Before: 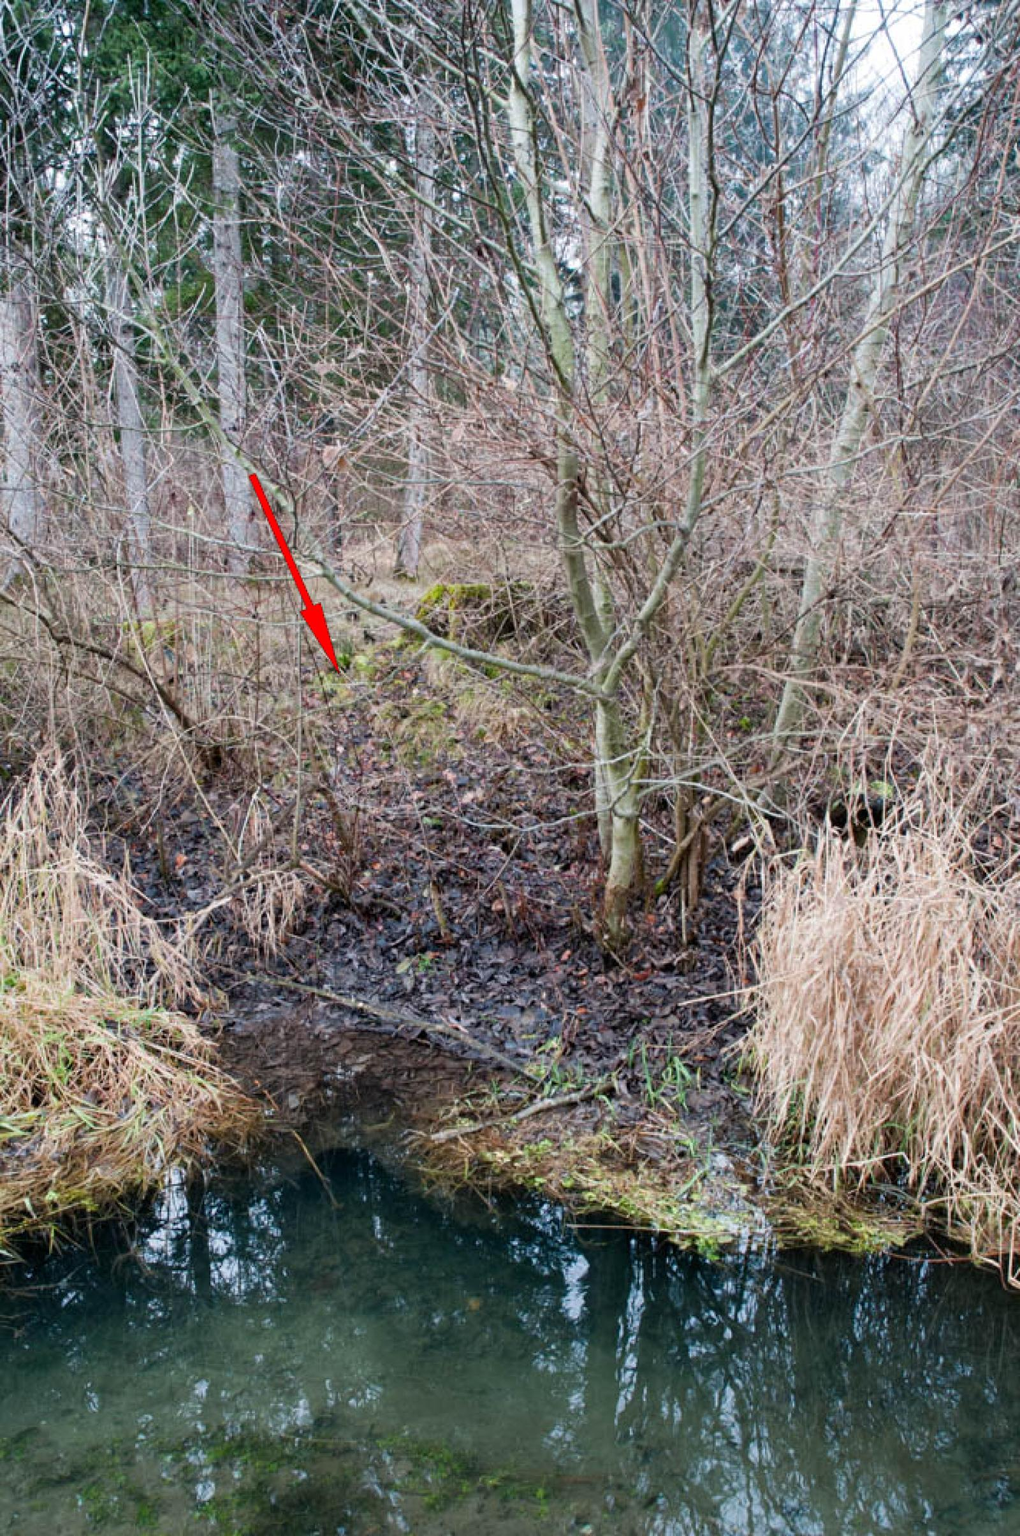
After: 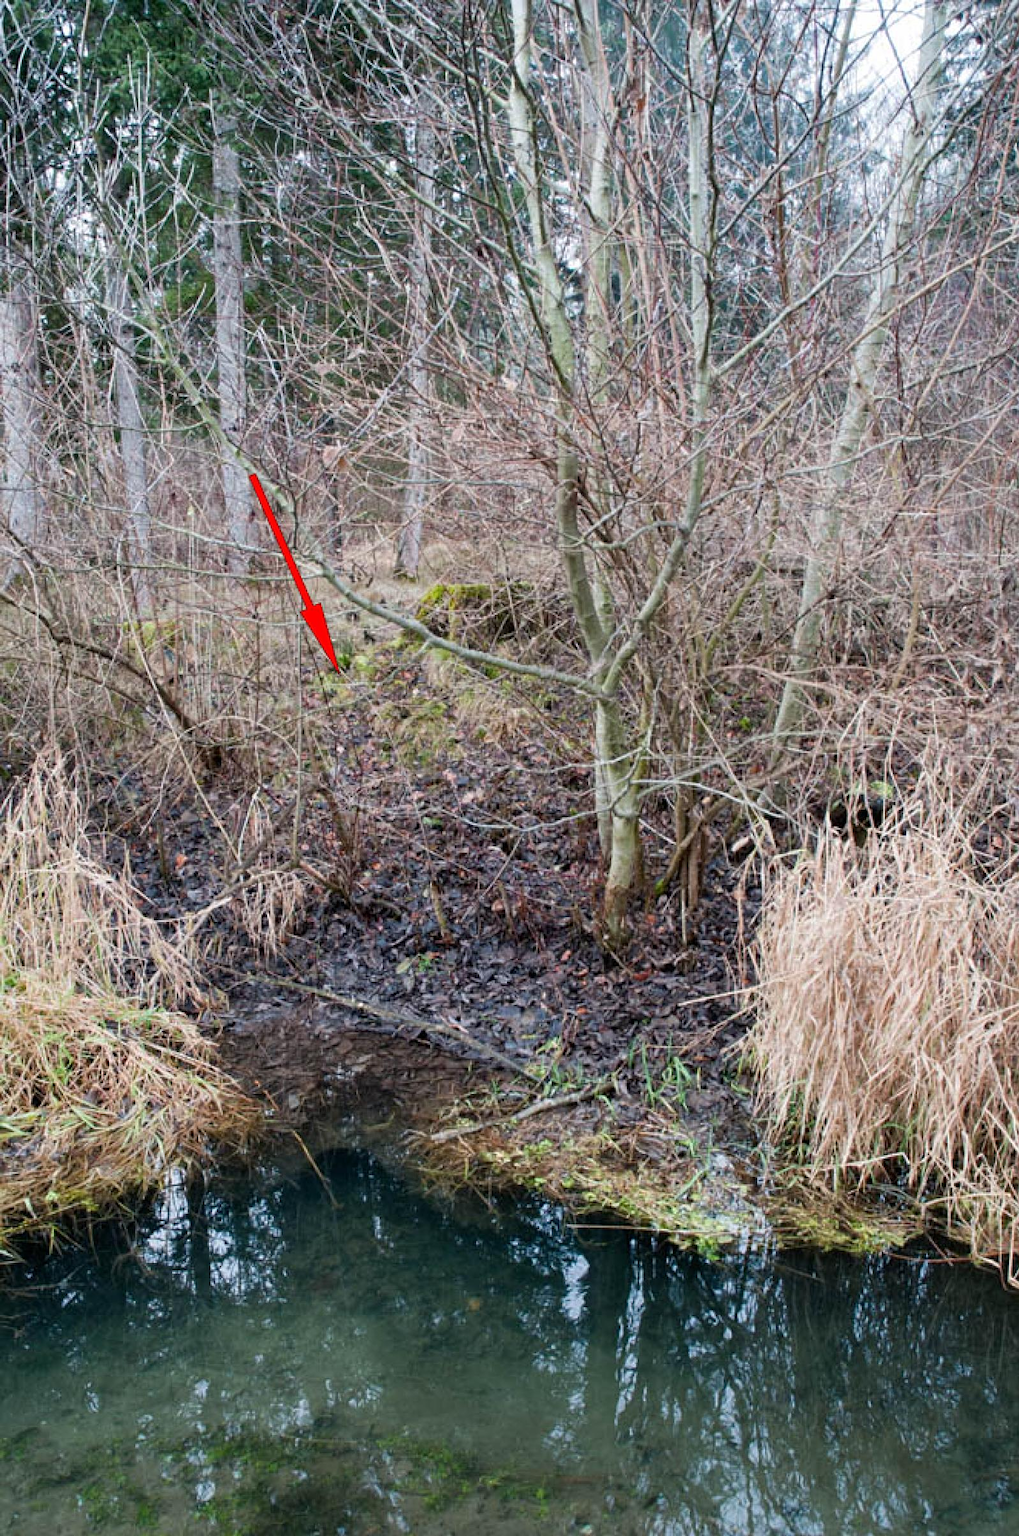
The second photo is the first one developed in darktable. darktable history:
sharpen: amount 0.209
